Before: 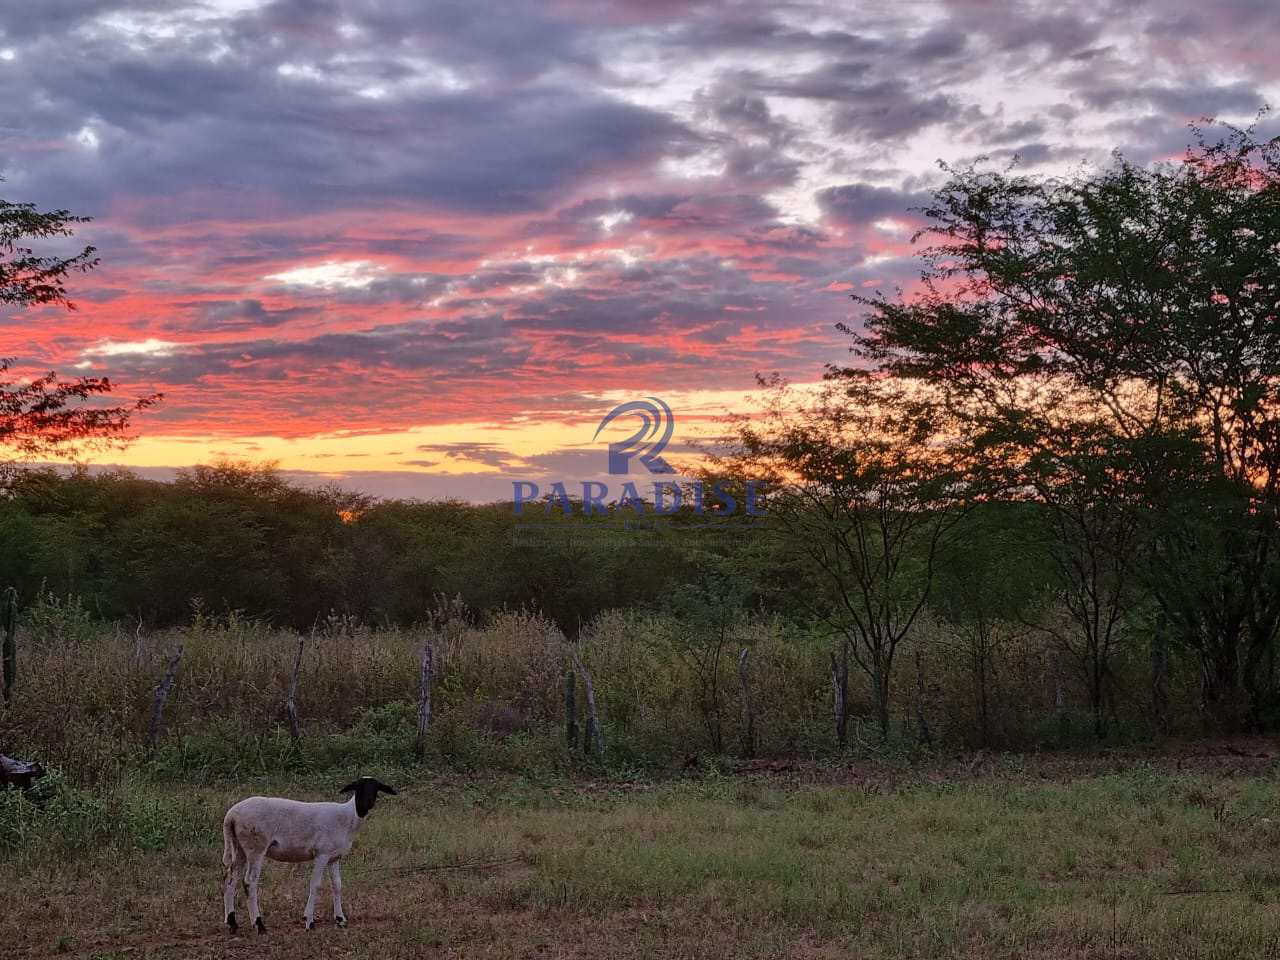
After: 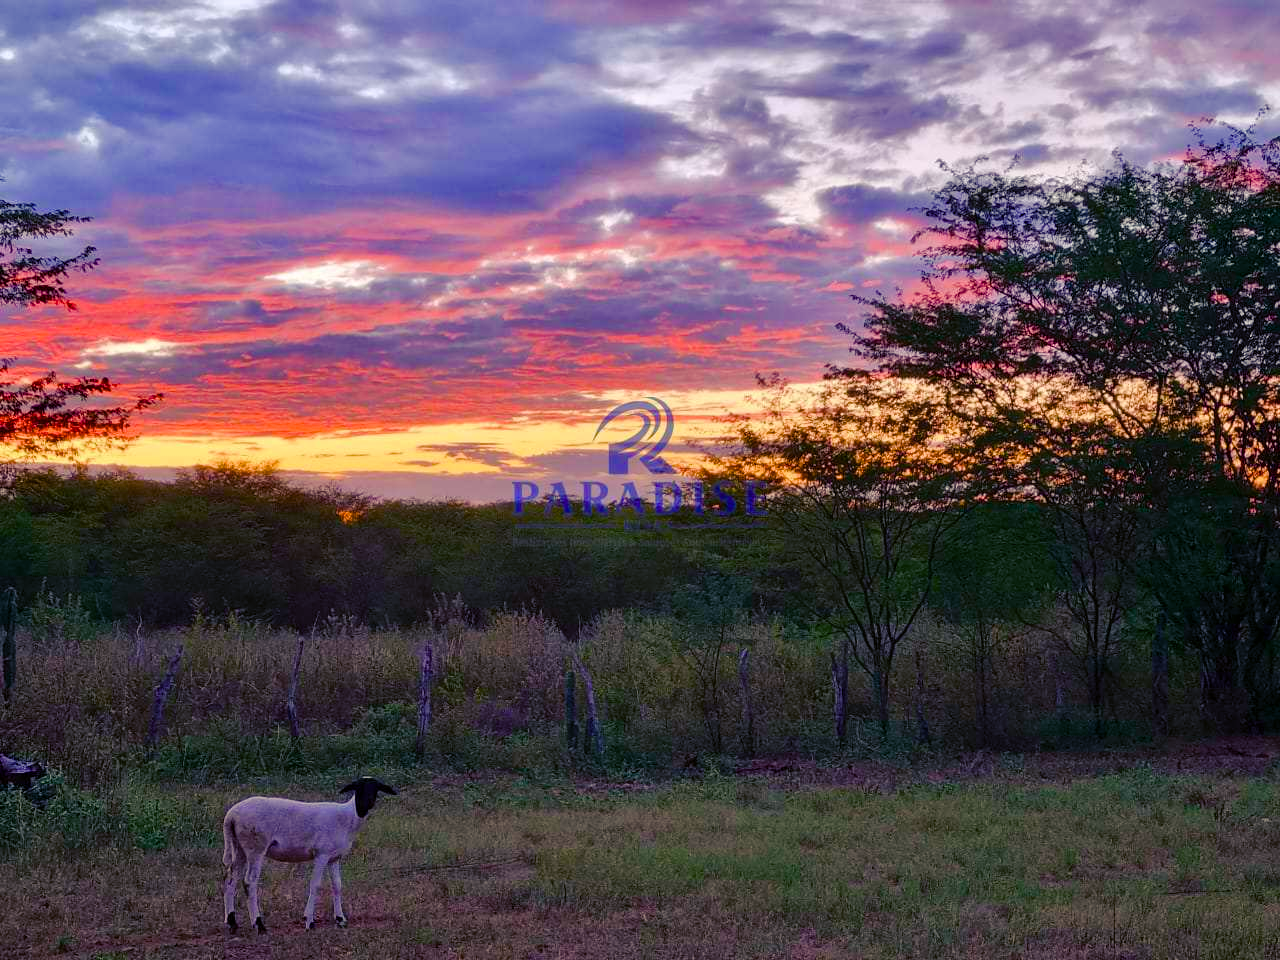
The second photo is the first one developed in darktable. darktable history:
color balance rgb: shadows lift › luminance -28.406%, shadows lift › chroma 14.675%, shadows lift › hue 268.23°, linear chroma grading › global chroma 19.511%, perceptual saturation grading › global saturation 0.316%, perceptual saturation grading › highlights -16.918%, perceptual saturation grading › mid-tones 32.873%, perceptual saturation grading › shadows 50.387%, global vibrance 25.23%
